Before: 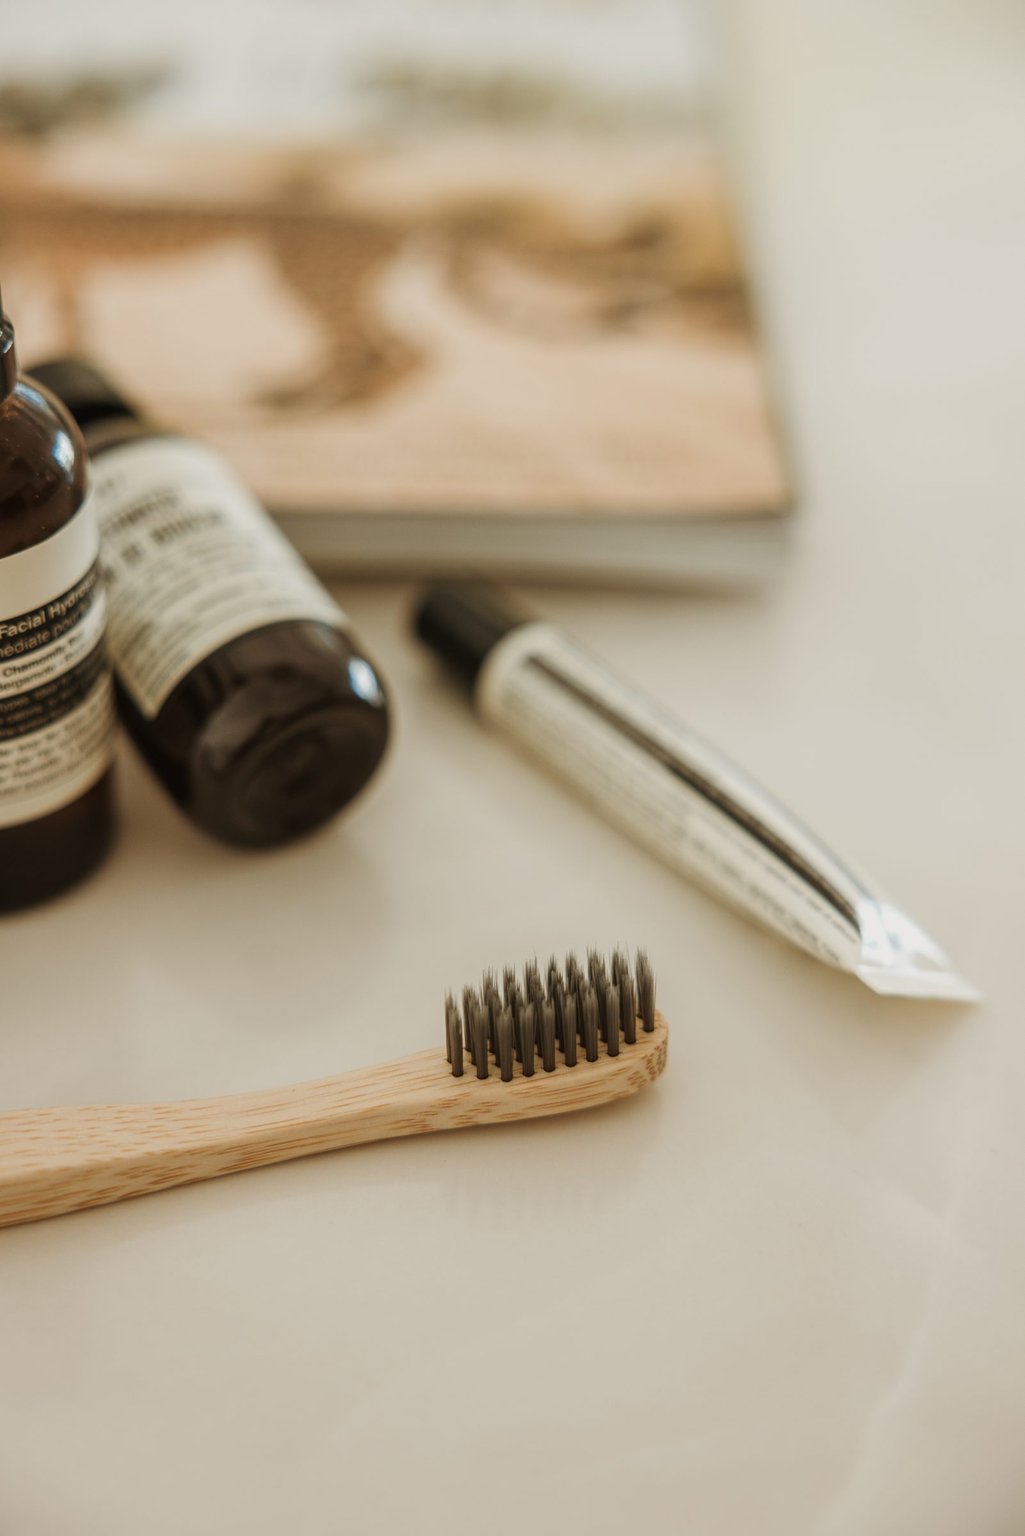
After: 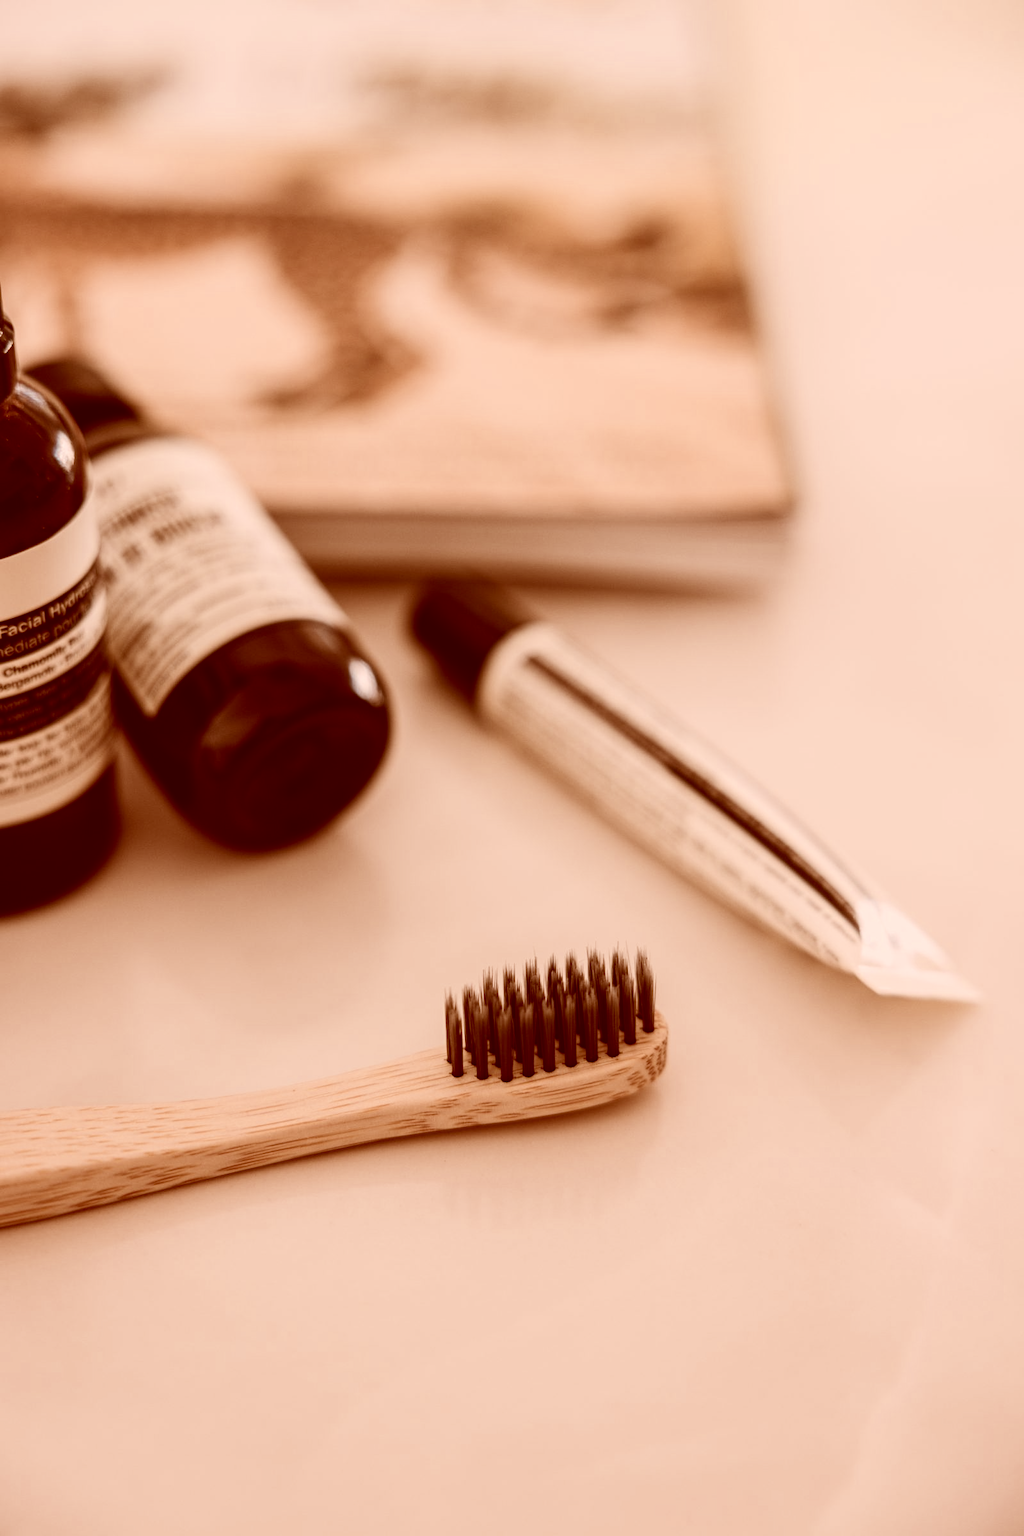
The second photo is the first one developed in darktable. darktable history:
color zones: curves: ch0 [(0.004, 0.305) (0.261, 0.623) (0.389, 0.399) (0.708, 0.571) (0.947, 0.34)]; ch1 [(0.025, 0.645) (0.229, 0.584) (0.326, 0.551) (0.484, 0.262) (0.757, 0.643)], mix -62.21%
color correction: highlights a* 9.11, highlights b* 8.47, shadows a* 39.93, shadows b* 39.57, saturation 0.798
contrast brightness saturation: contrast 0.246, saturation -0.306
